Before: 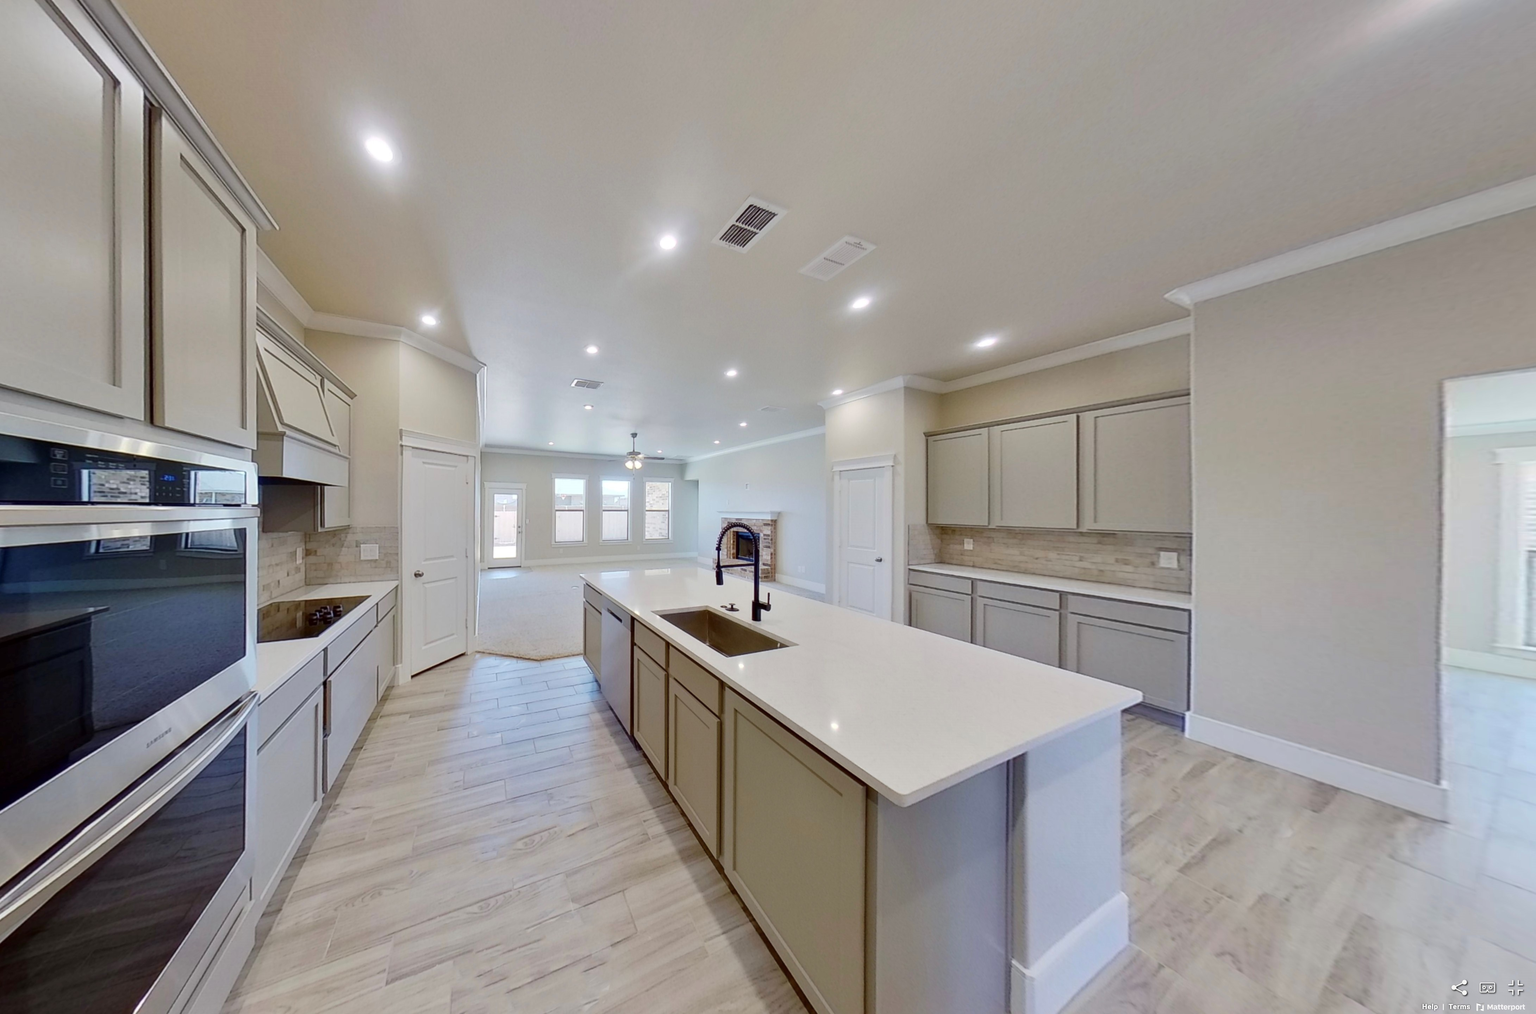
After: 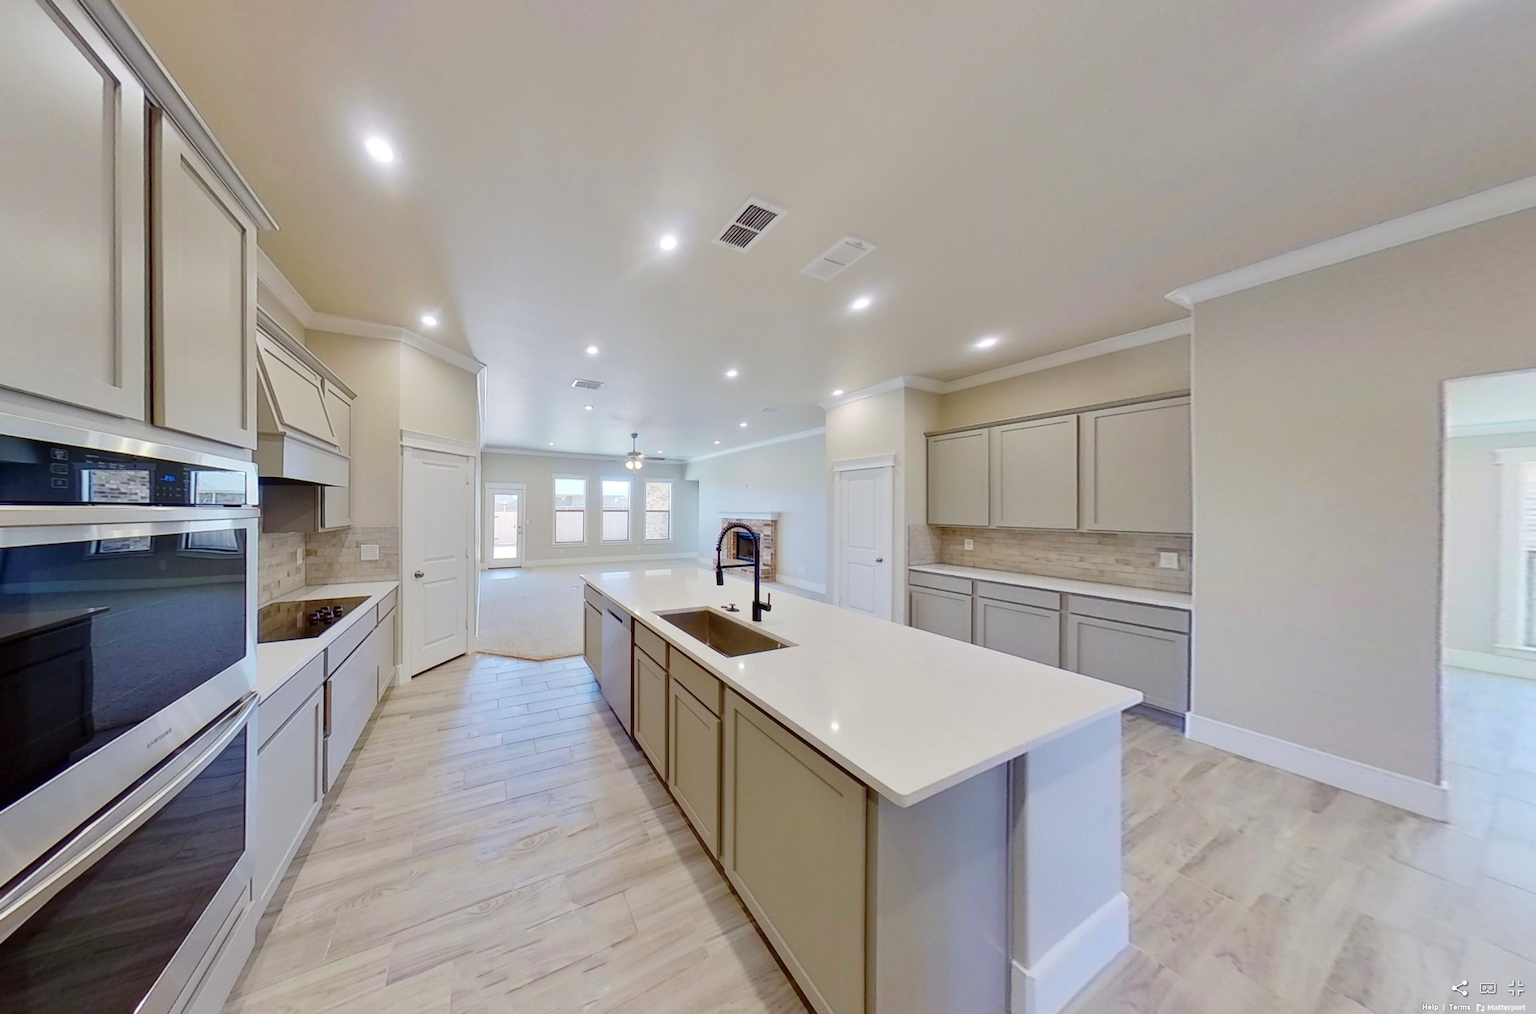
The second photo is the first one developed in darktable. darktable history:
contrast brightness saturation: contrast 0.026, brightness 0.061, saturation 0.128
